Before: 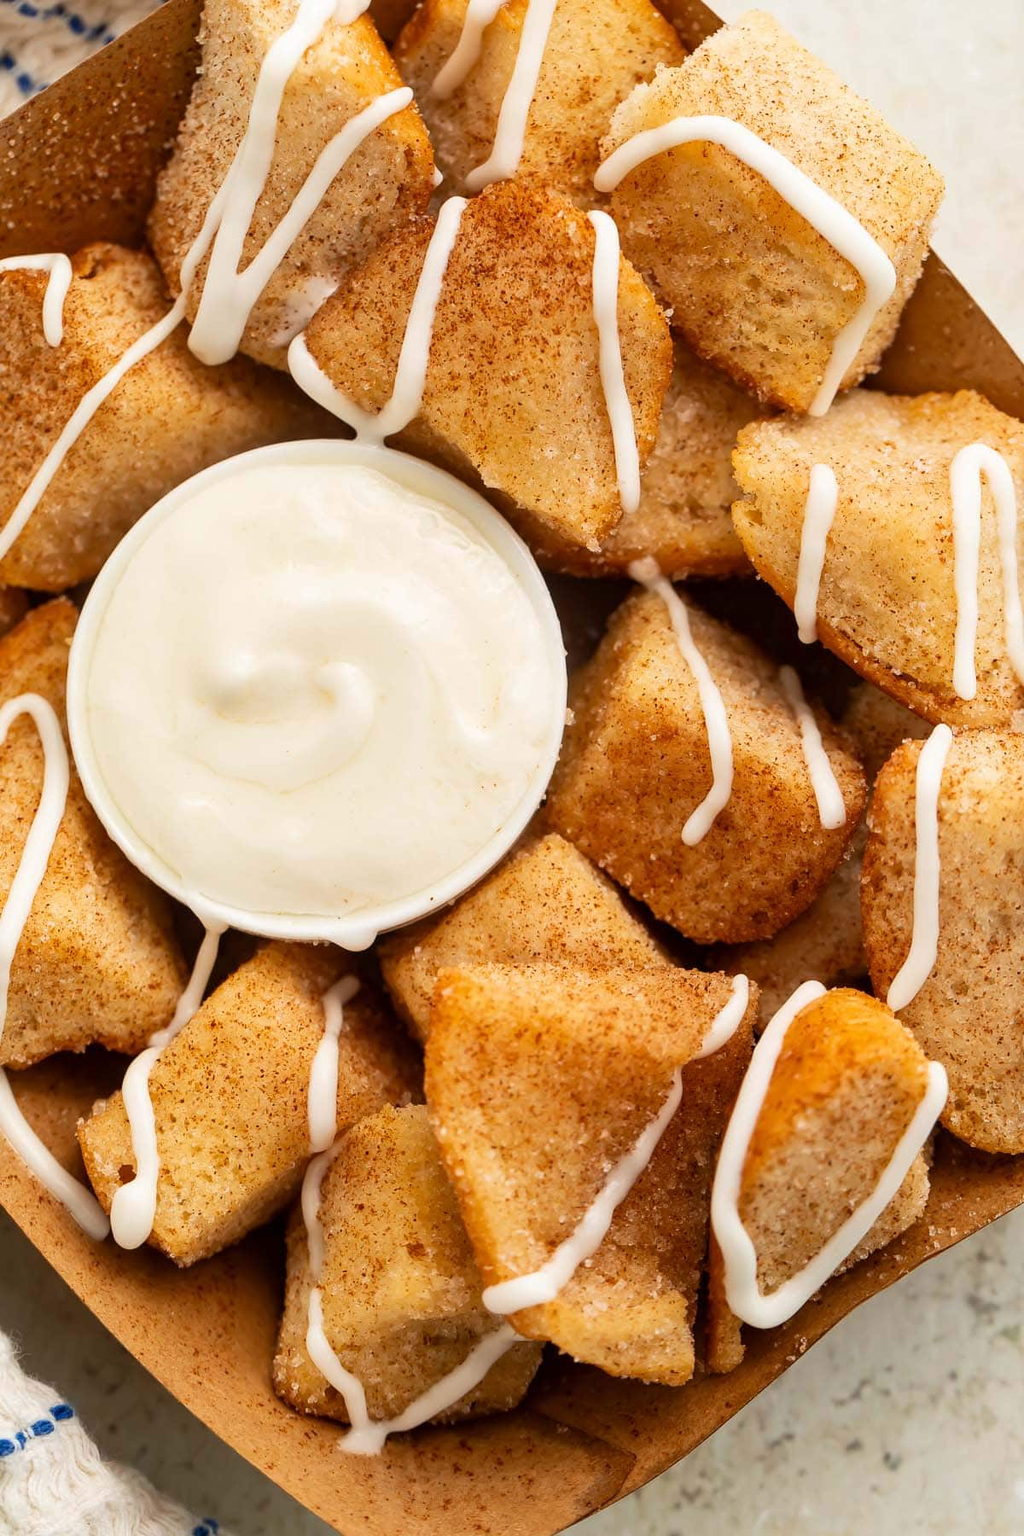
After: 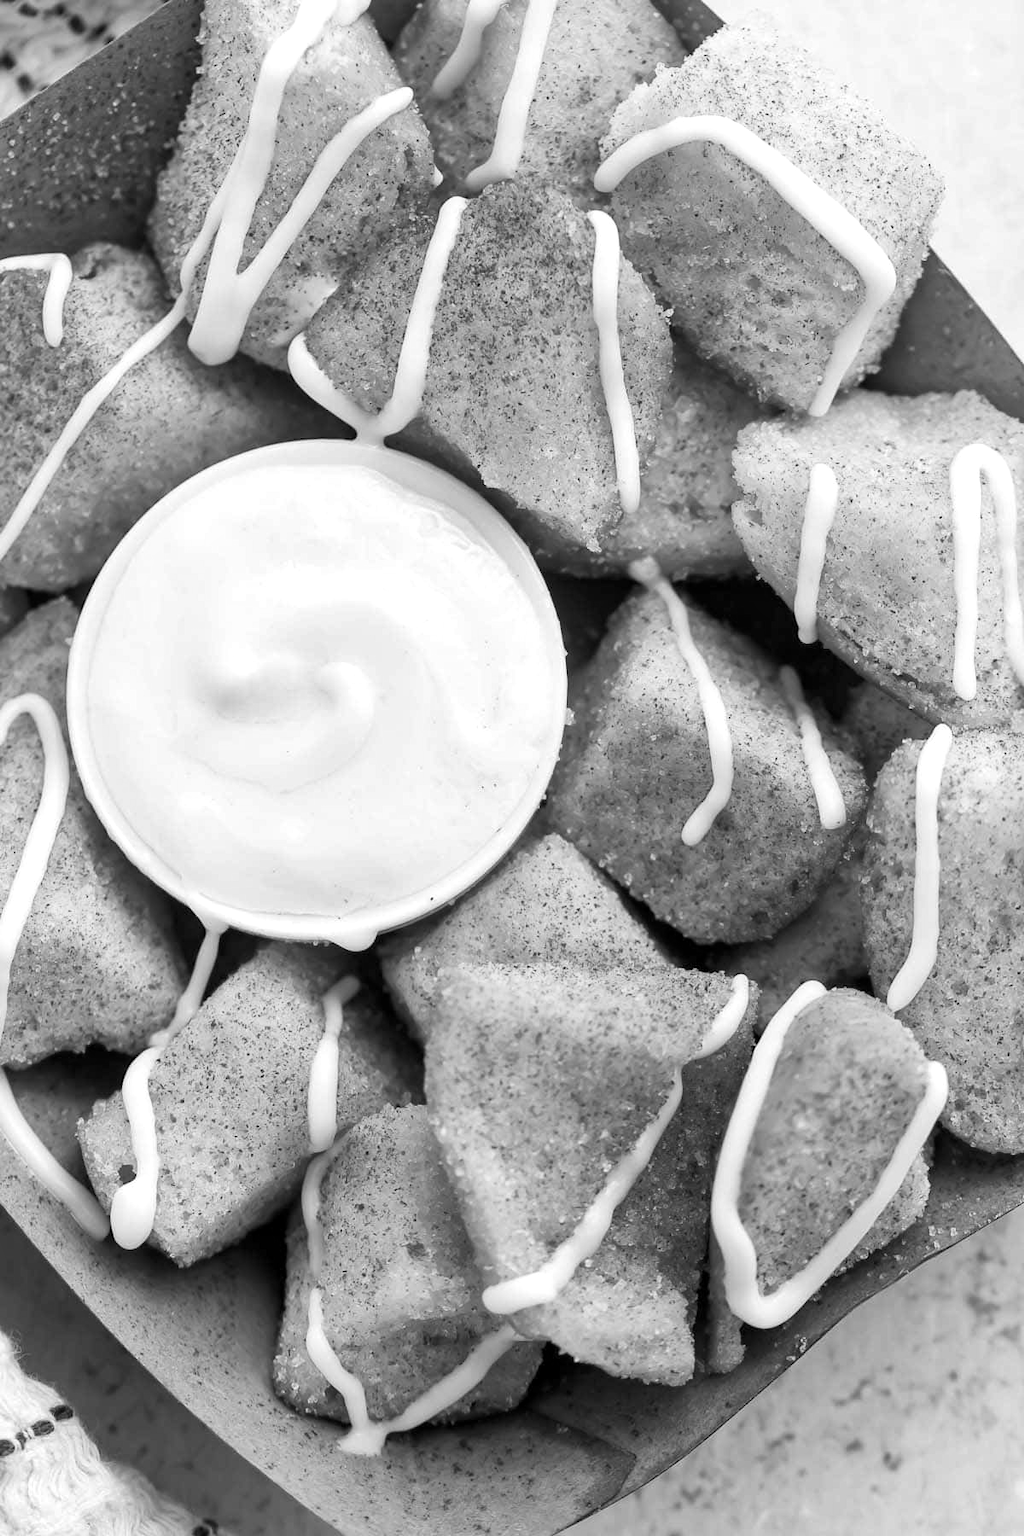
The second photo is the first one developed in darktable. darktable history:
white balance: red 1.188, blue 1.11
monochrome: on, module defaults
local contrast: mode bilateral grid, contrast 20, coarseness 50, detail 120%, midtone range 0.2
